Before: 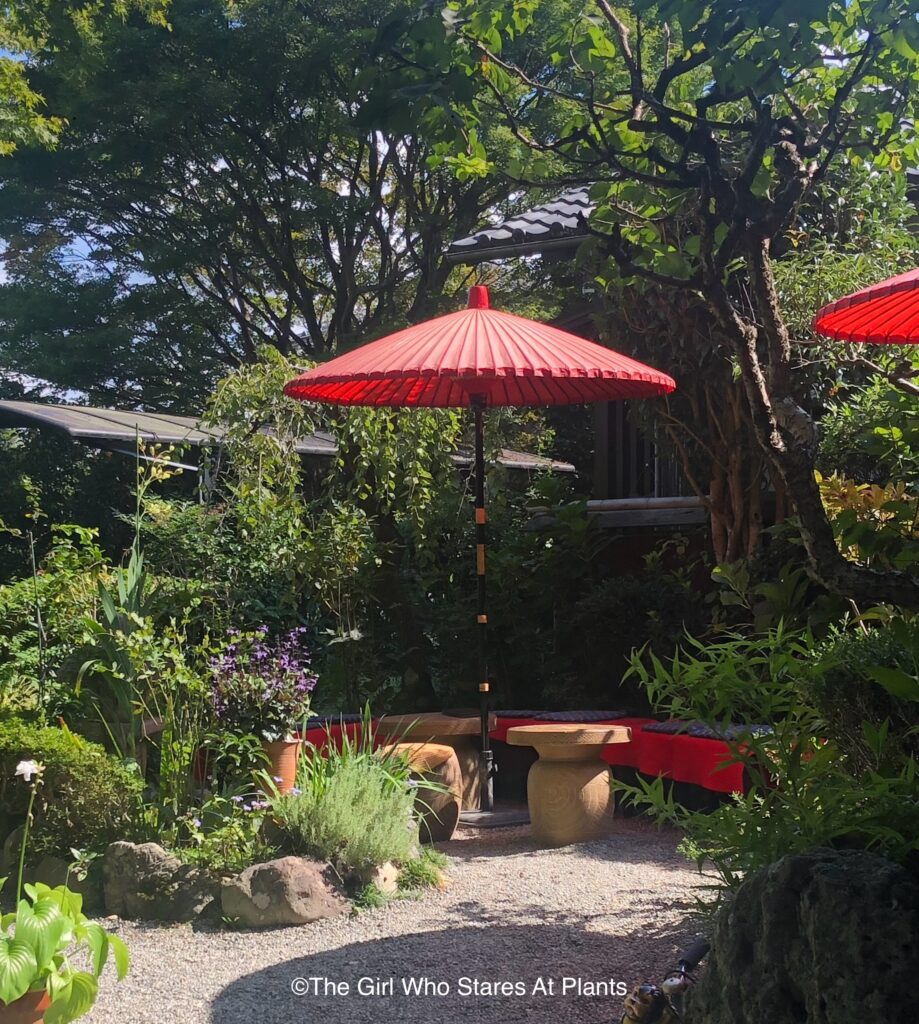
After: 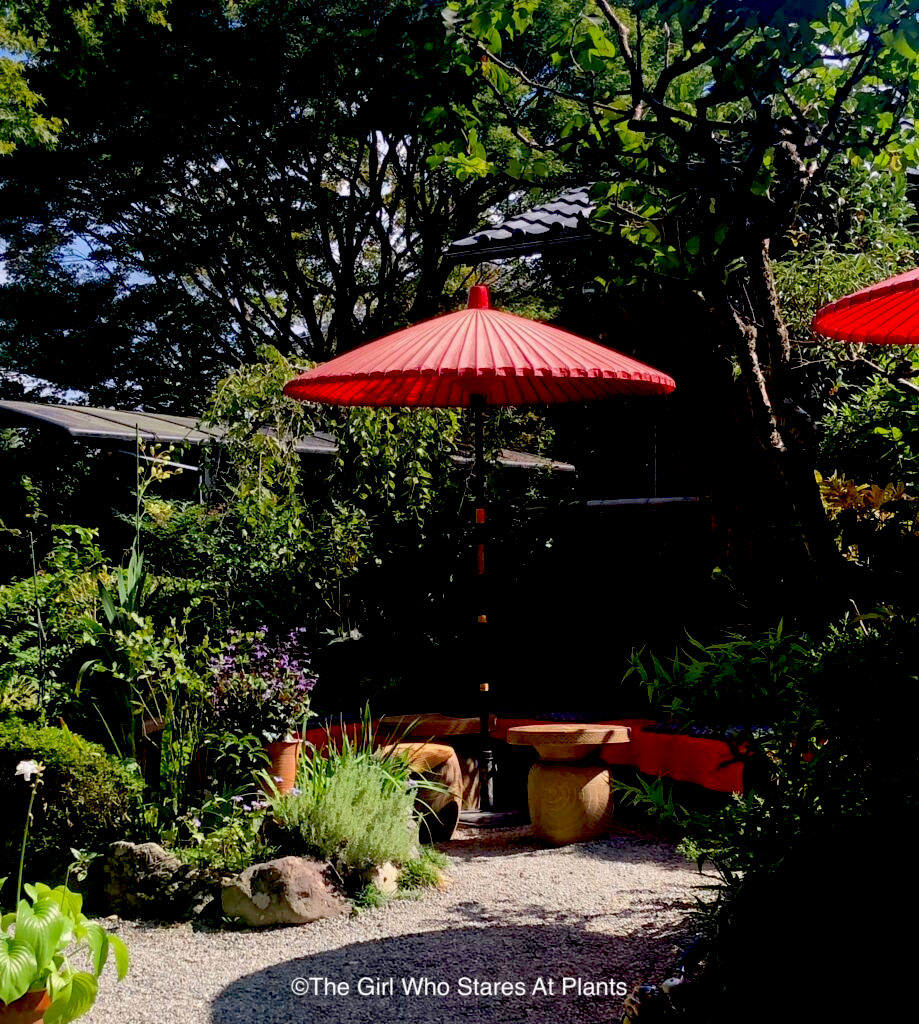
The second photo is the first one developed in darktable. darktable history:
exposure: black level correction 0.055, exposure -0.039 EV, compensate highlight preservation false
